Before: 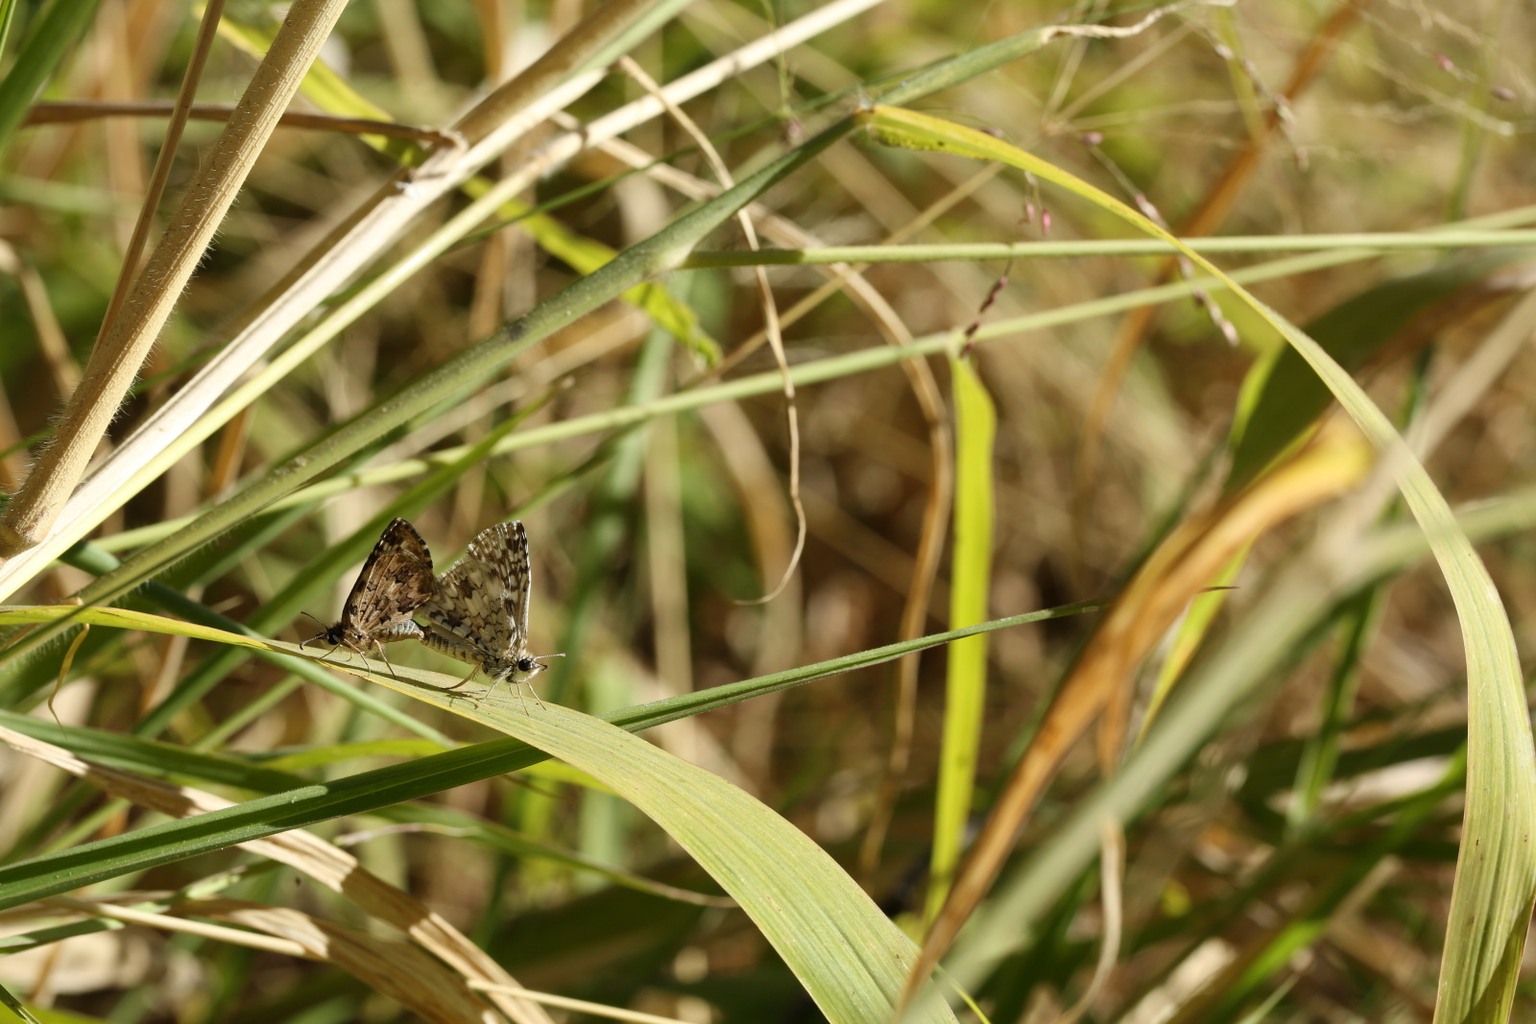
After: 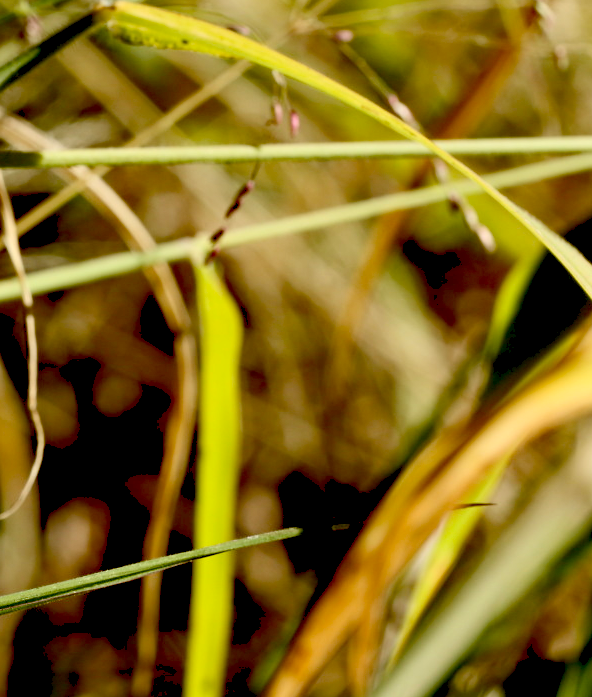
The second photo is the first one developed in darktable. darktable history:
crop and rotate: left 49.701%, top 10.151%, right 13.261%, bottom 24.475%
contrast brightness saturation: contrast 0.152, brightness 0.049
levels: levels [0, 0.498, 1]
exposure: black level correction 0.057, compensate highlight preservation false
